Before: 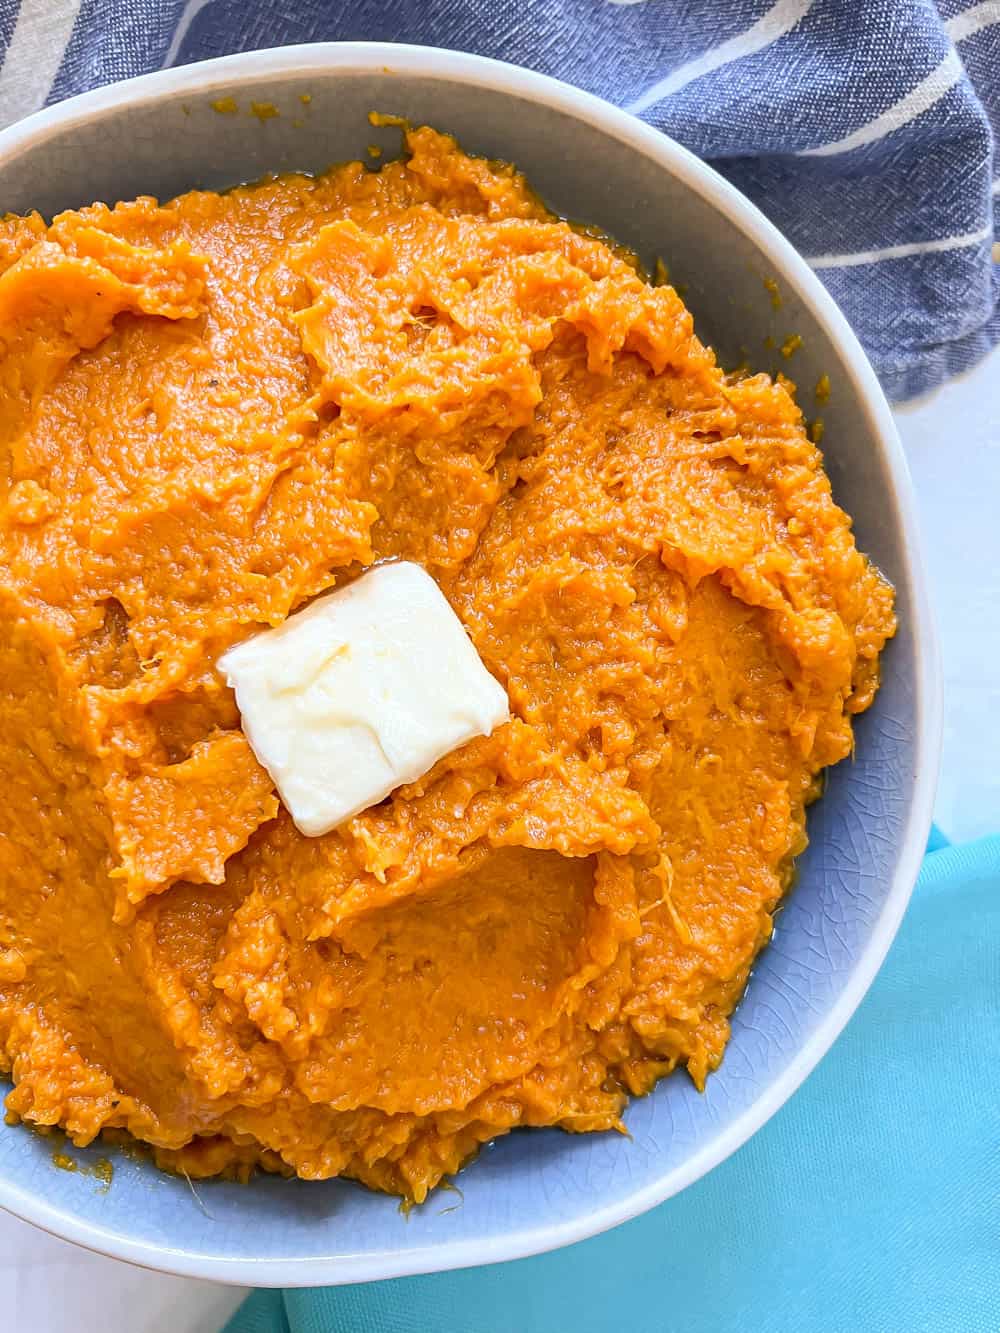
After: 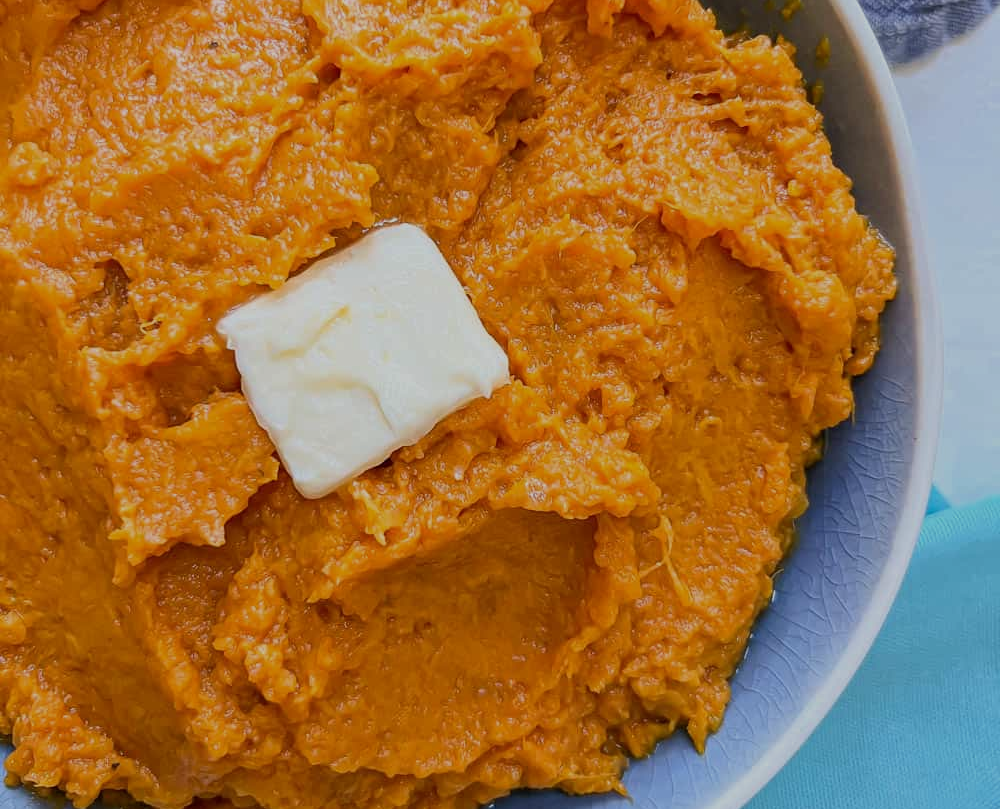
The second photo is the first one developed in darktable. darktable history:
crop and rotate: top 25.357%, bottom 13.942%
exposure: black level correction 0, exposure -0.766 EV, compensate highlight preservation false
